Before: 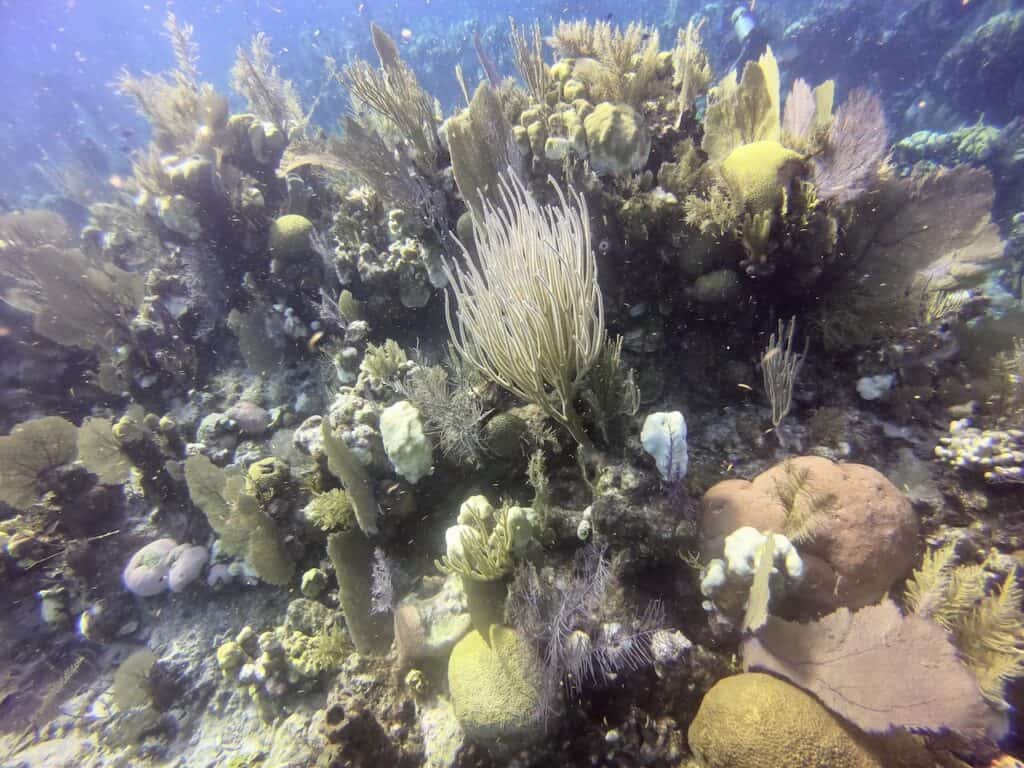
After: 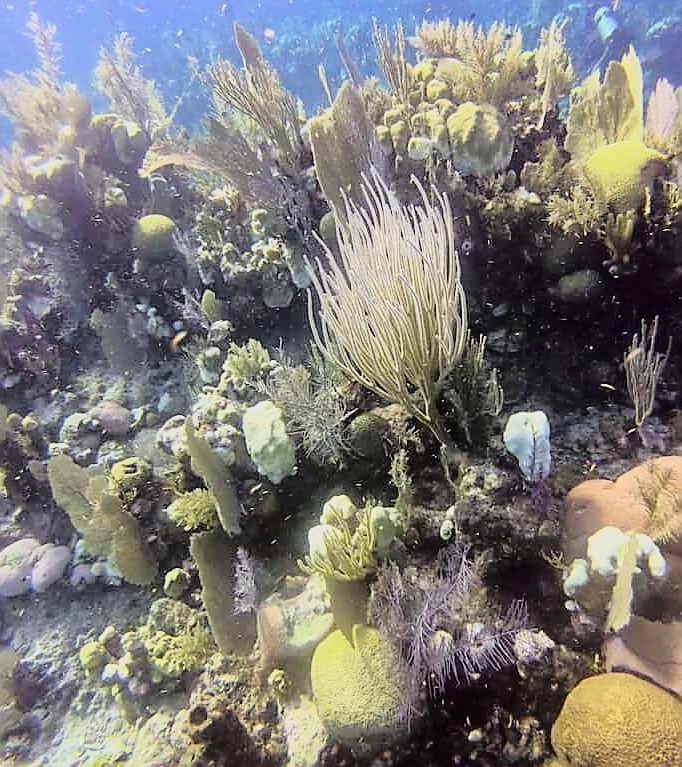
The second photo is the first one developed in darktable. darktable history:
filmic rgb: black relative exposure -8.02 EV, white relative exposure 3.92 EV, hardness 4.28, color science v6 (2022)
tone curve: curves: ch0 [(0, 0.009) (0.105, 0.08) (0.195, 0.18) (0.283, 0.316) (0.384, 0.434) (0.485, 0.531) (0.638, 0.69) (0.81, 0.872) (1, 0.977)]; ch1 [(0, 0) (0.161, 0.092) (0.35, 0.33) (0.379, 0.401) (0.456, 0.469) (0.502, 0.5) (0.525, 0.514) (0.586, 0.604) (0.642, 0.645) (0.858, 0.817) (1, 0.942)]; ch2 [(0, 0) (0.371, 0.362) (0.437, 0.437) (0.48, 0.49) (0.53, 0.515) (0.56, 0.571) (0.622, 0.606) (0.881, 0.795) (1, 0.929)], color space Lab, linked channels, preserve colors none
crop and rotate: left 13.383%, right 19.943%
sharpen: radius 1.397, amount 1.25, threshold 0.665
